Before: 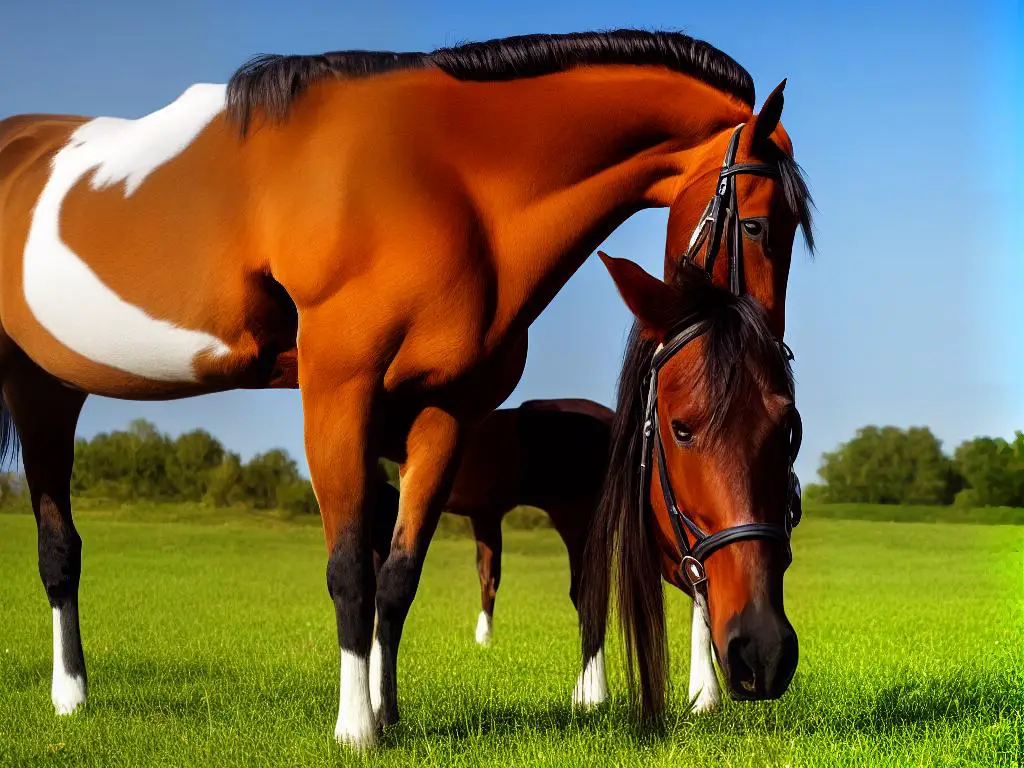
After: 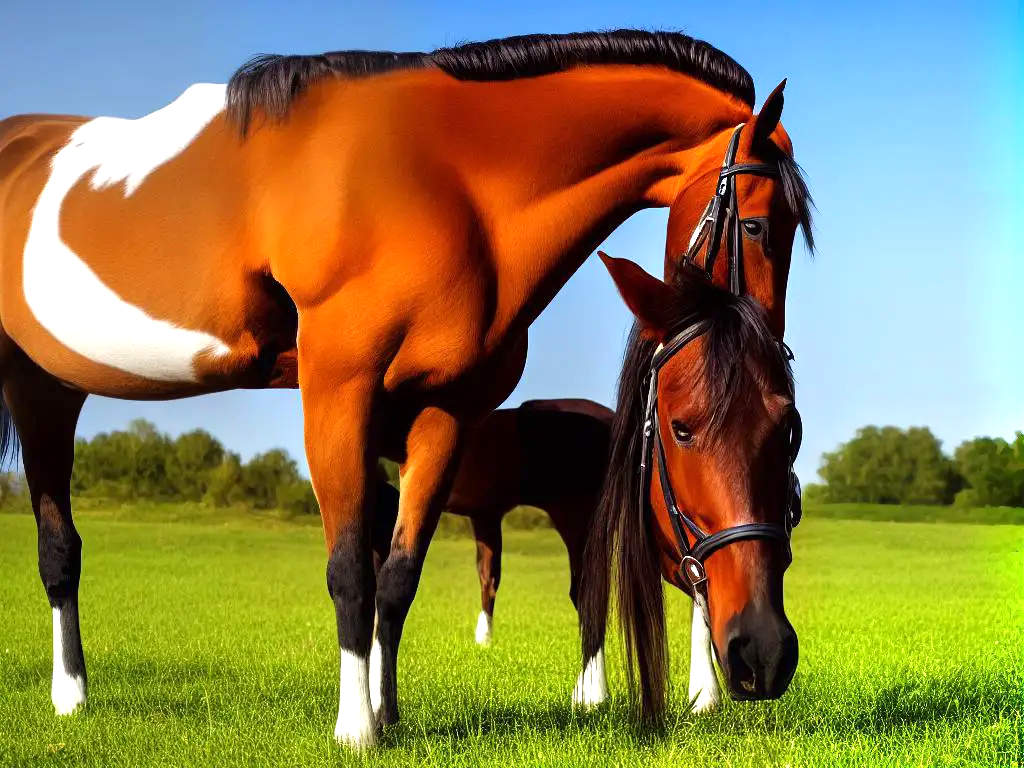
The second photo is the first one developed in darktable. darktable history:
exposure: exposure 0.549 EV, compensate highlight preservation false
